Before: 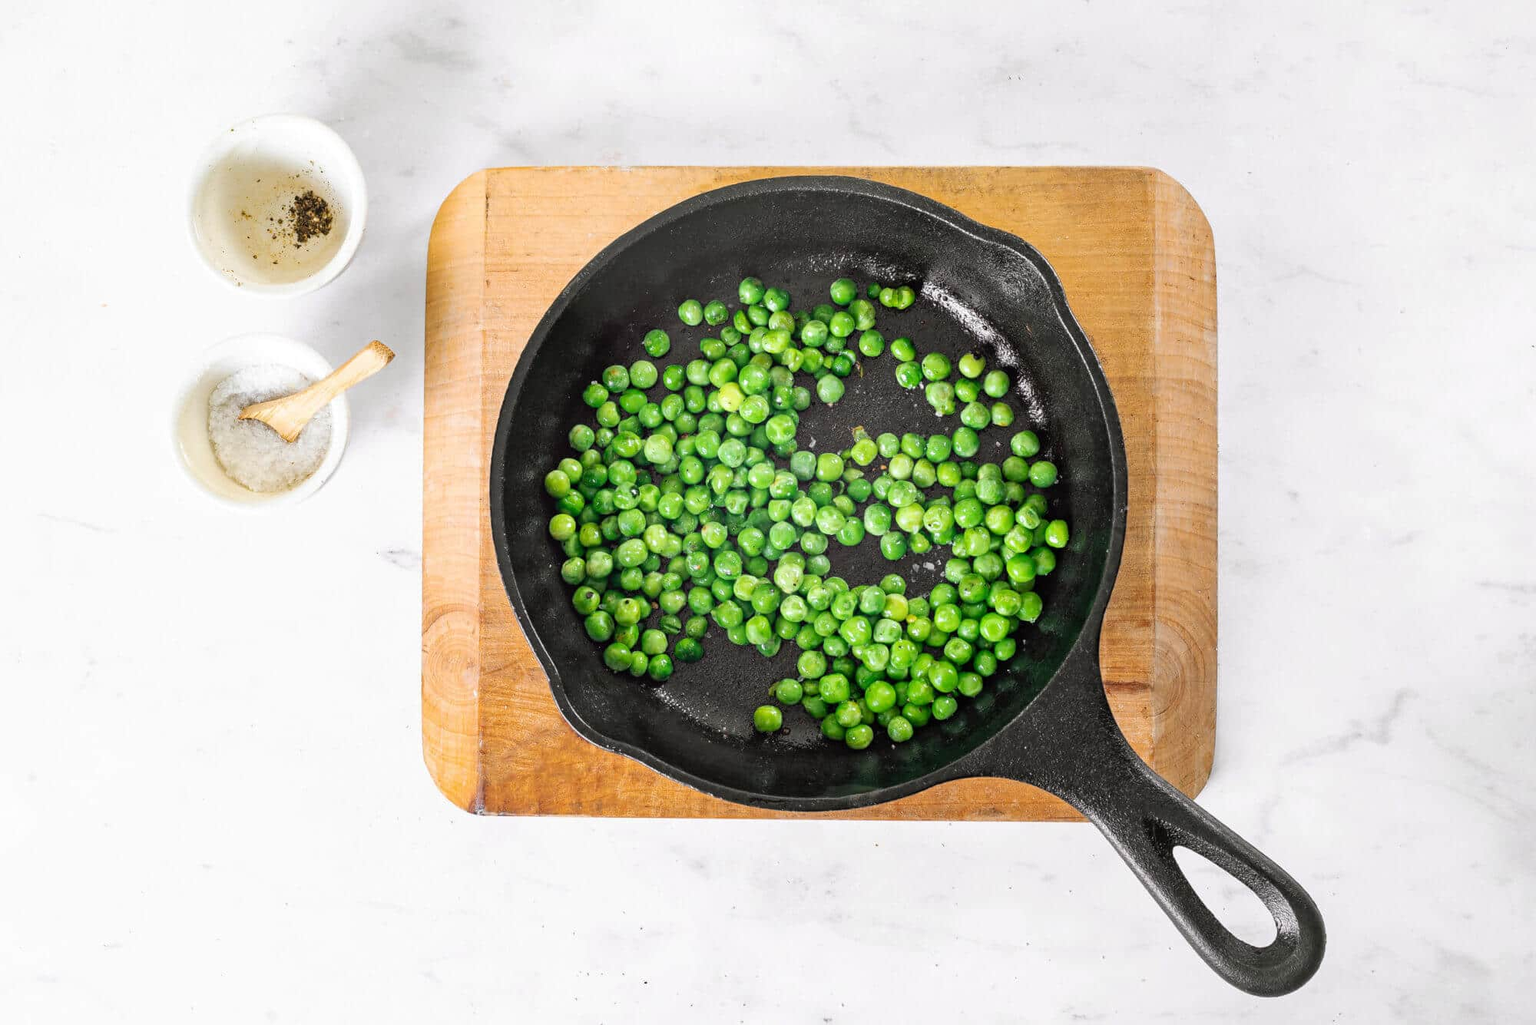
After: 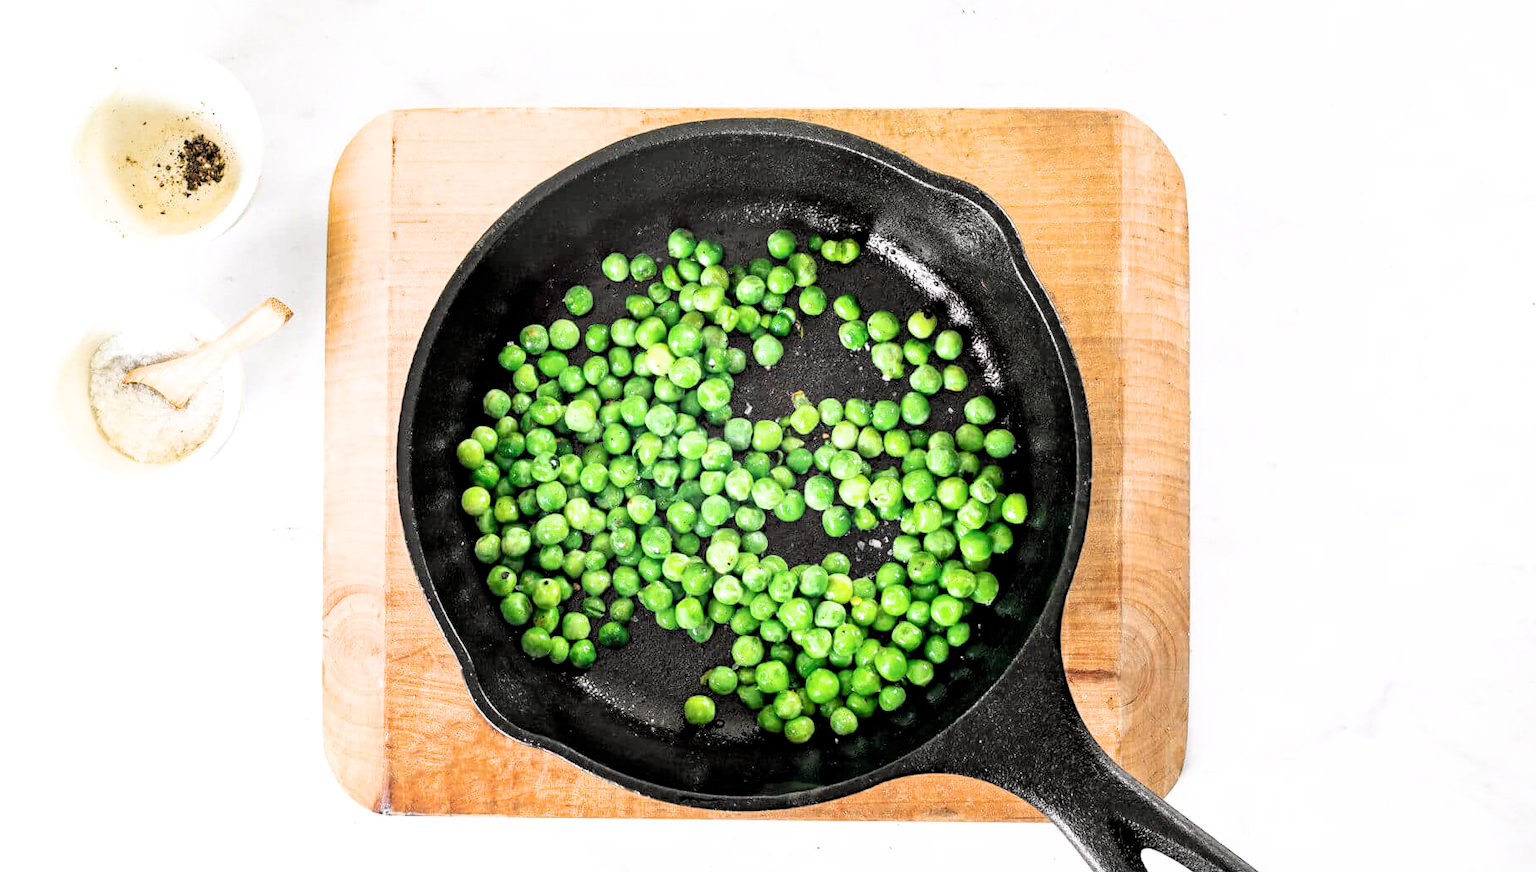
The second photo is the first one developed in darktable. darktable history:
crop: left 8.203%, top 6.609%, bottom 15.268%
exposure: black level correction 0, exposure 0.5 EV, compensate highlight preservation false
filmic rgb: black relative exposure -6.3 EV, white relative exposure 2.8 EV, target black luminance 0%, hardness 4.58, latitude 68.26%, contrast 1.284, shadows ↔ highlights balance -3.43%
